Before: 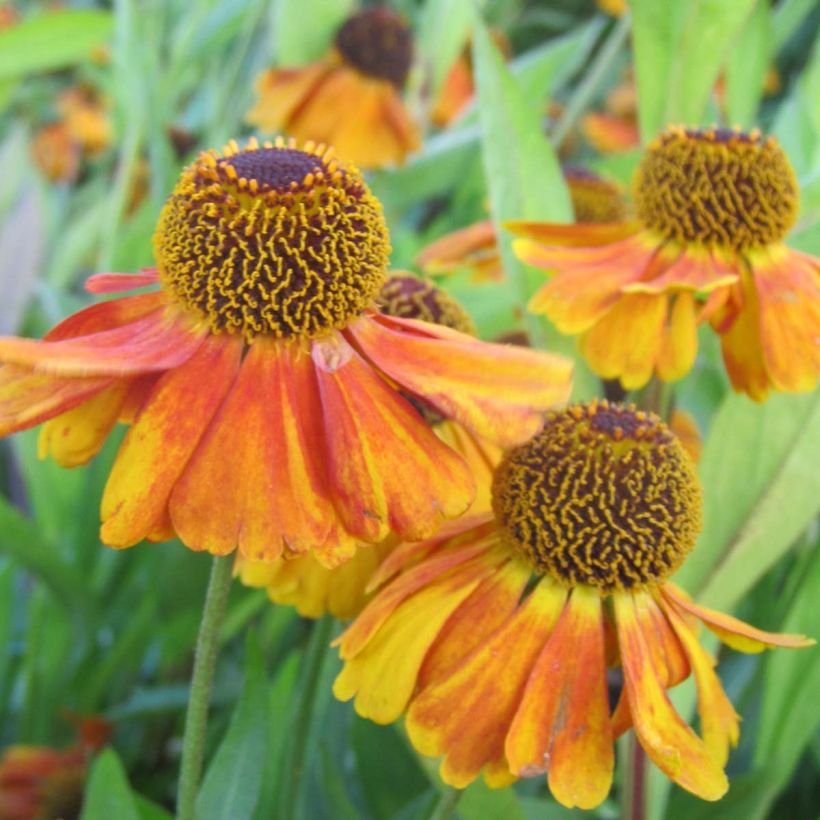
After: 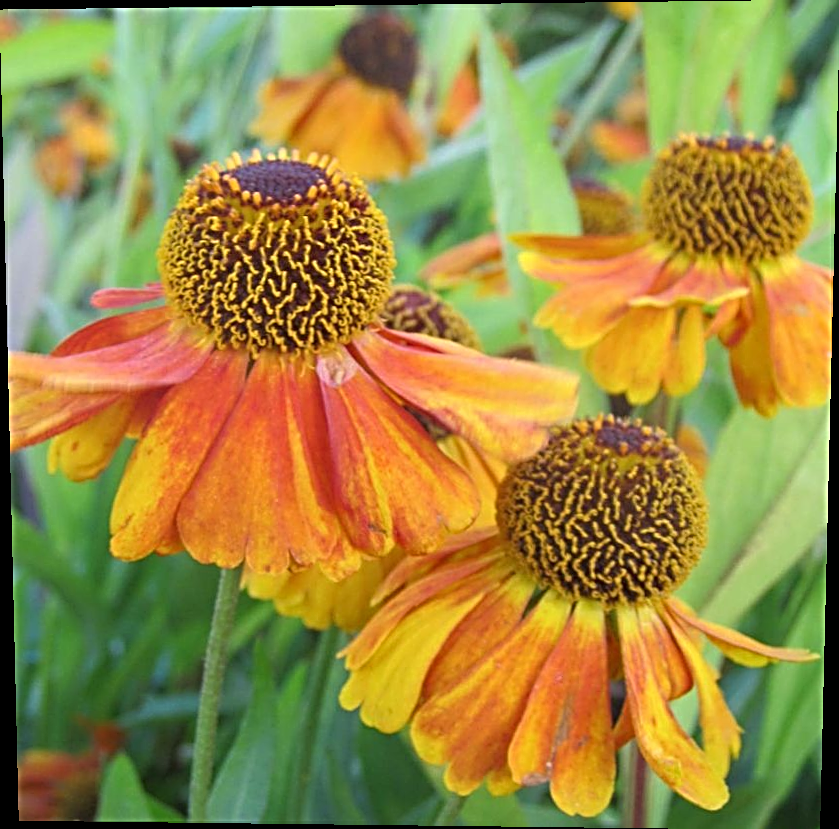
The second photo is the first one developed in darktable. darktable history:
sharpen: radius 3.025, amount 0.757
rotate and perspective: lens shift (vertical) 0.048, lens shift (horizontal) -0.024, automatic cropping off
